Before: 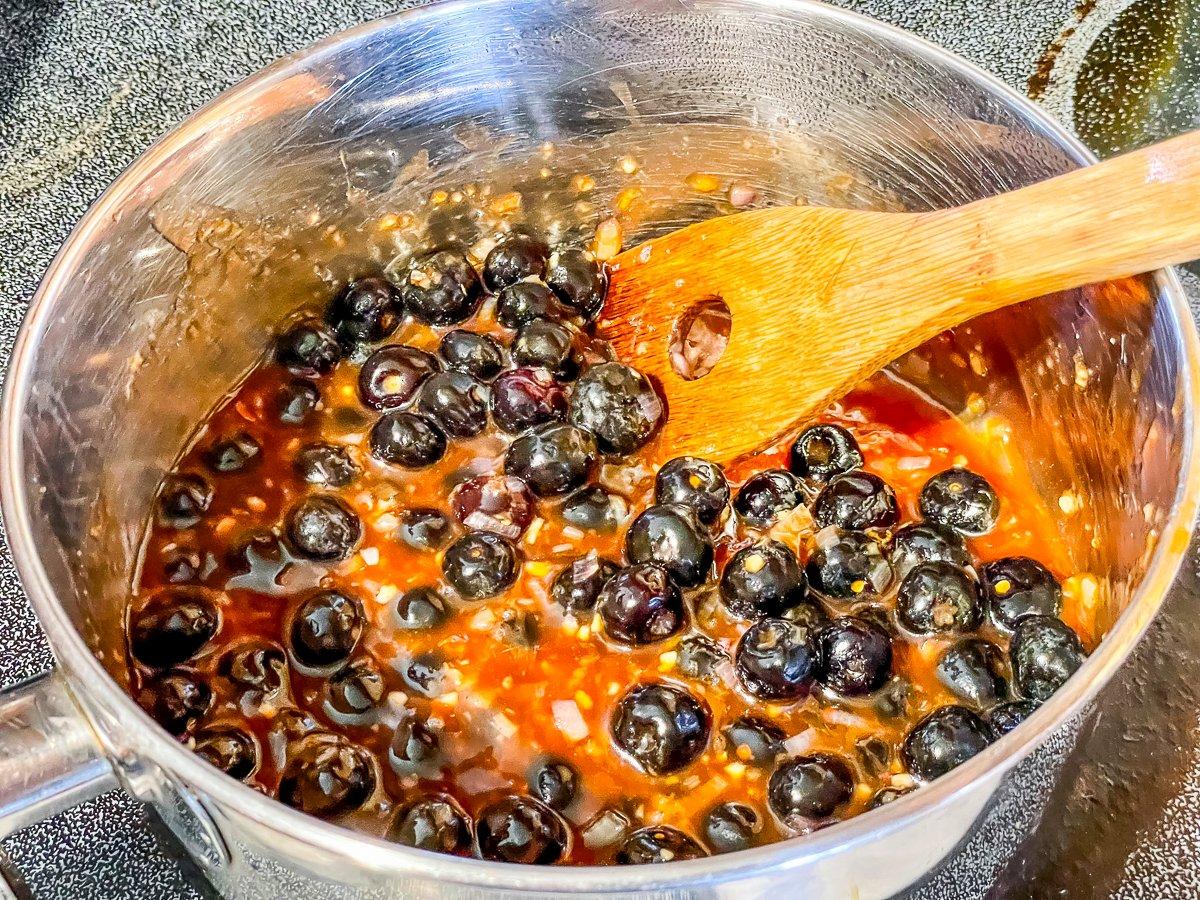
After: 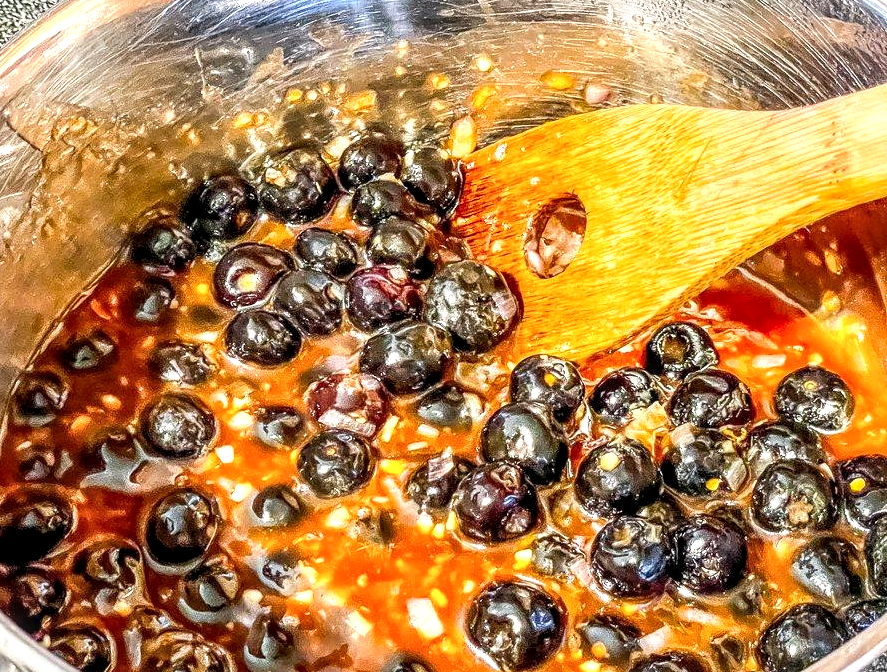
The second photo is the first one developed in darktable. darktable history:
exposure: exposure 0.339 EV, compensate highlight preservation false
local contrast: highlights 62%, detail 143%, midtone range 0.433
crop and rotate: left 12.116%, top 11.401%, right 13.922%, bottom 13.825%
